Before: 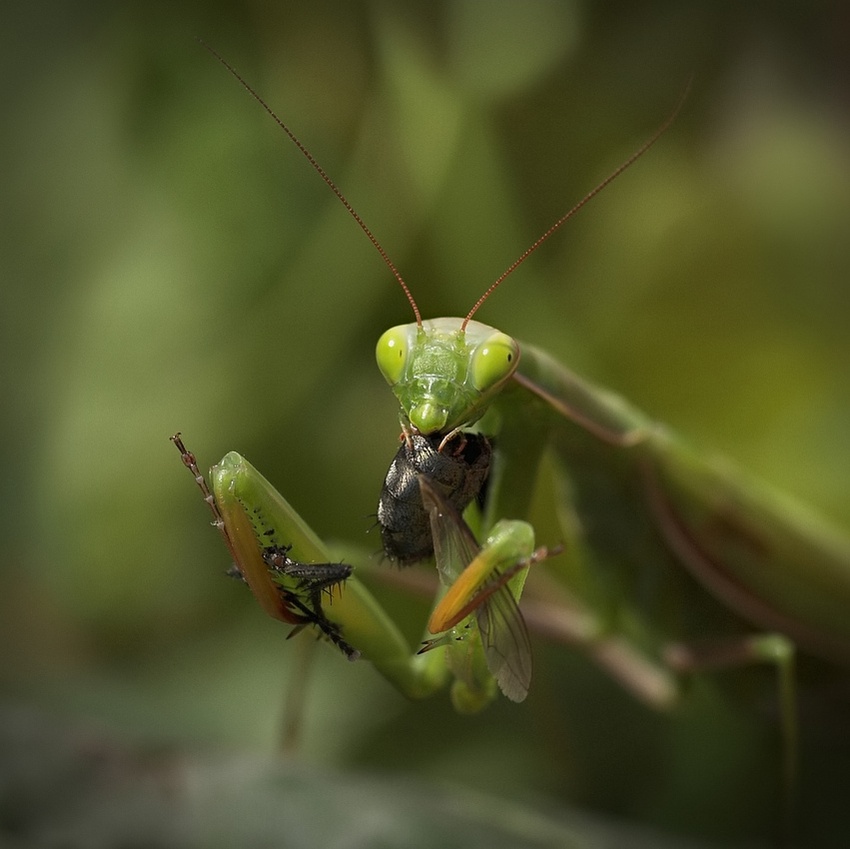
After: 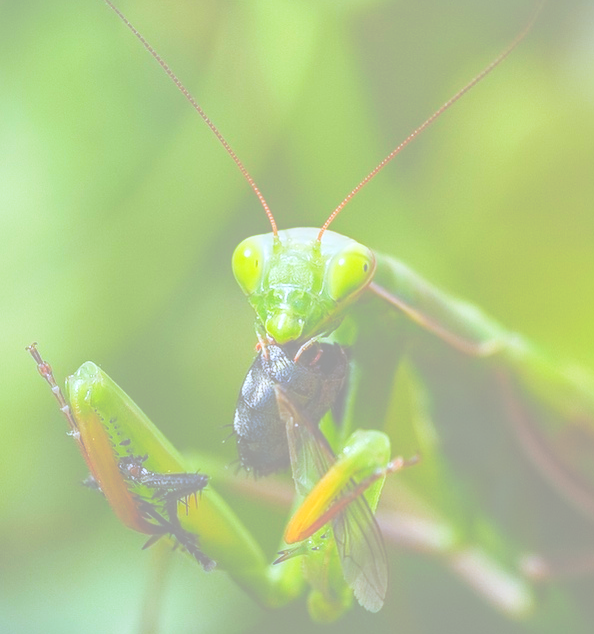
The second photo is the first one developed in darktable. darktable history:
bloom: size 85%, threshold 5%, strength 85%
base curve: curves: ch0 [(0, 0) (0.036, 0.025) (0.121, 0.166) (0.206, 0.329) (0.605, 0.79) (1, 1)], preserve colors none
white balance: red 0.871, blue 1.249
crop and rotate: left 17.046%, top 10.659%, right 12.989%, bottom 14.553%
local contrast: detail 130%
